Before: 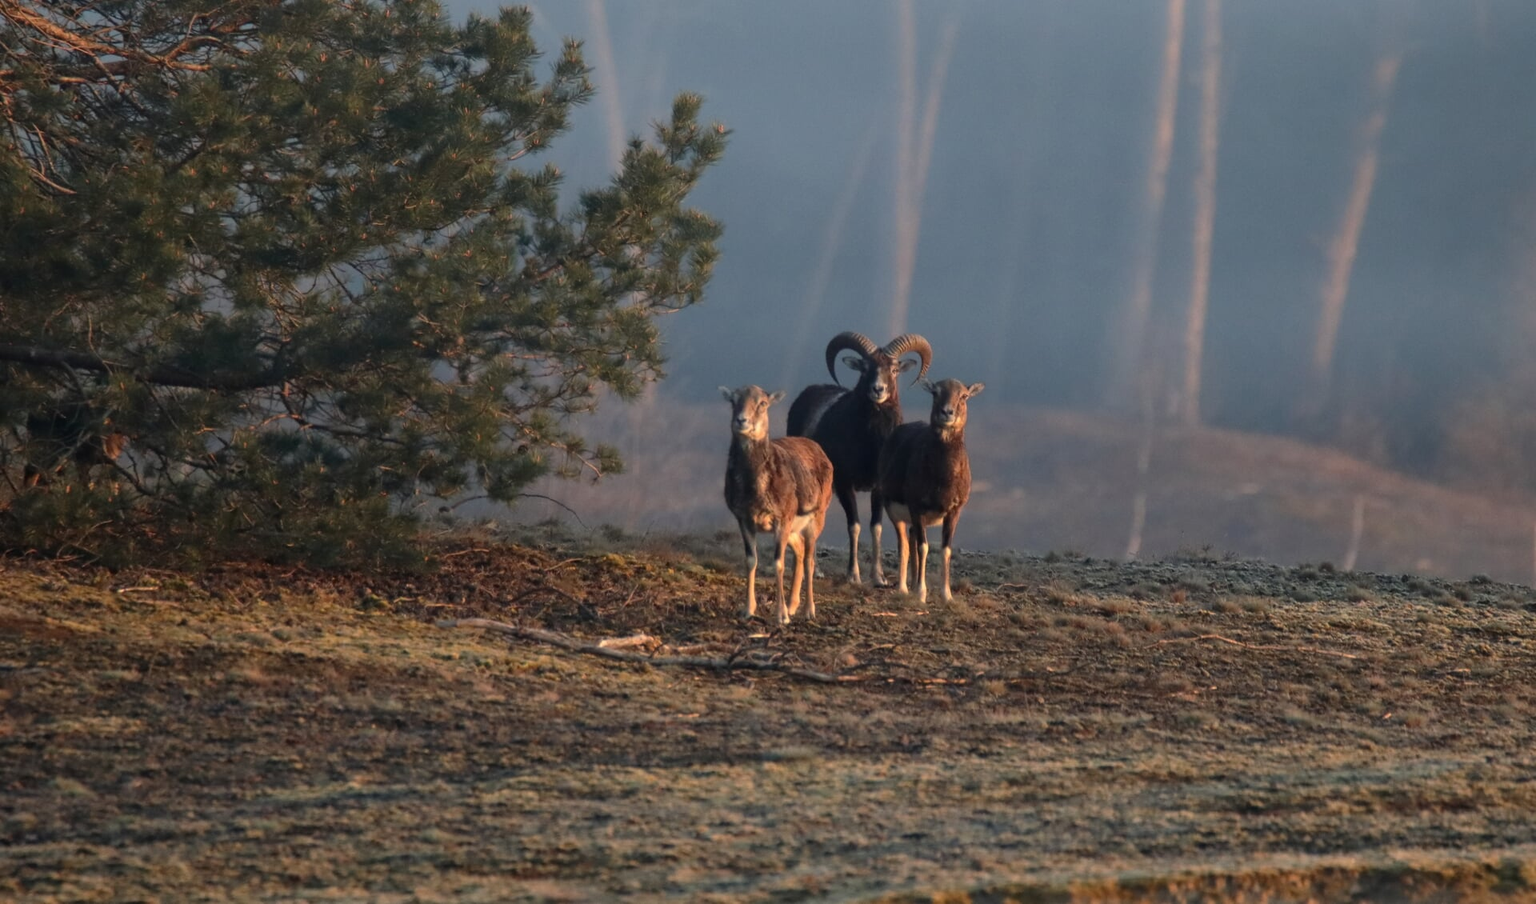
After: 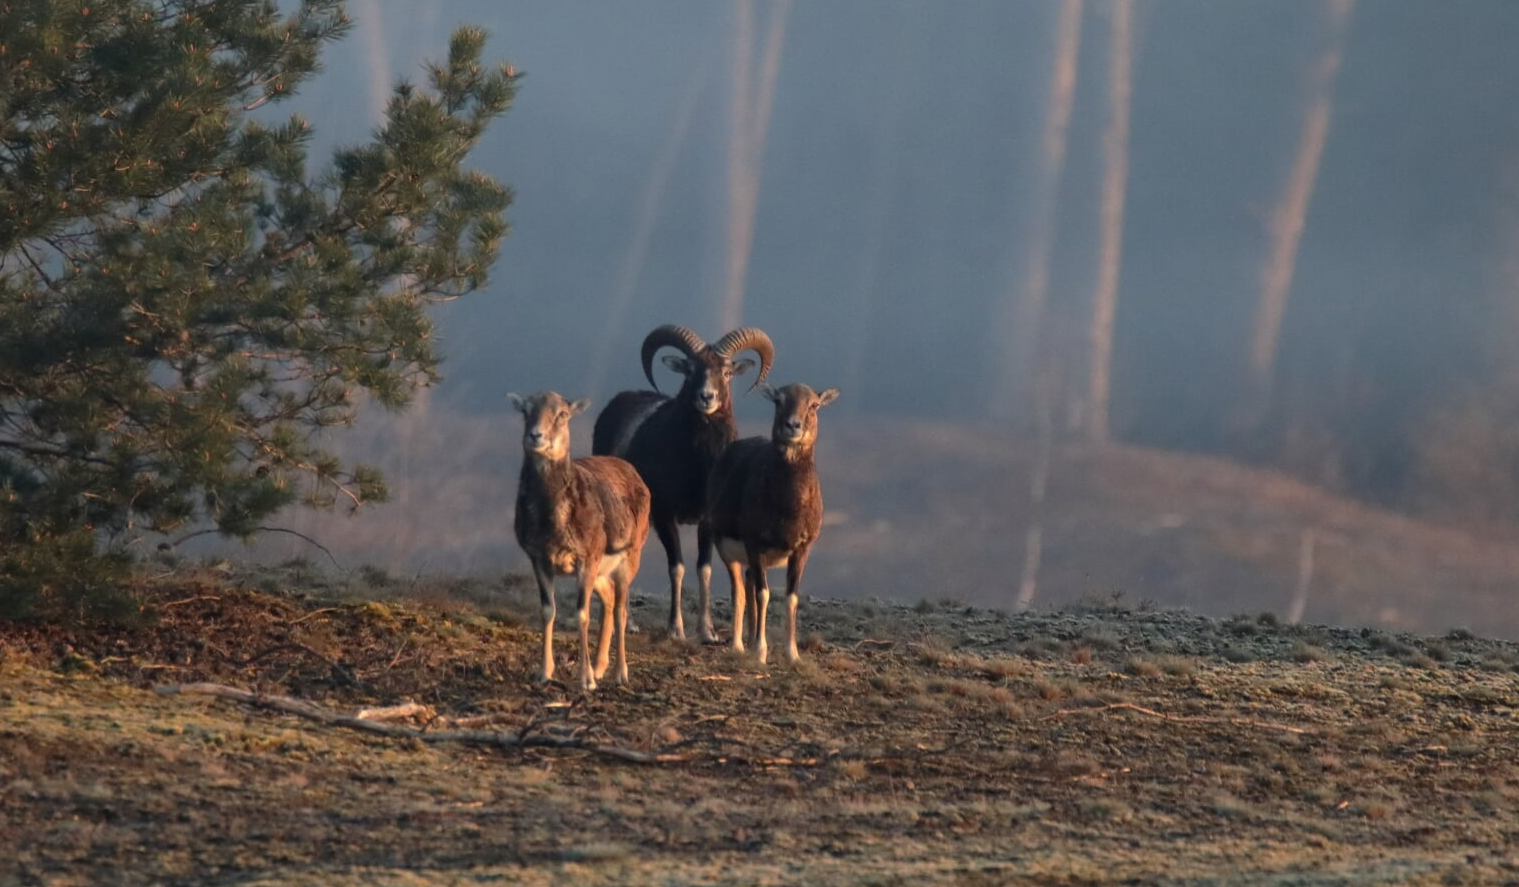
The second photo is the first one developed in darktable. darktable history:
crop and rotate: left 20.382%, top 7.984%, right 0.454%, bottom 13.514%
